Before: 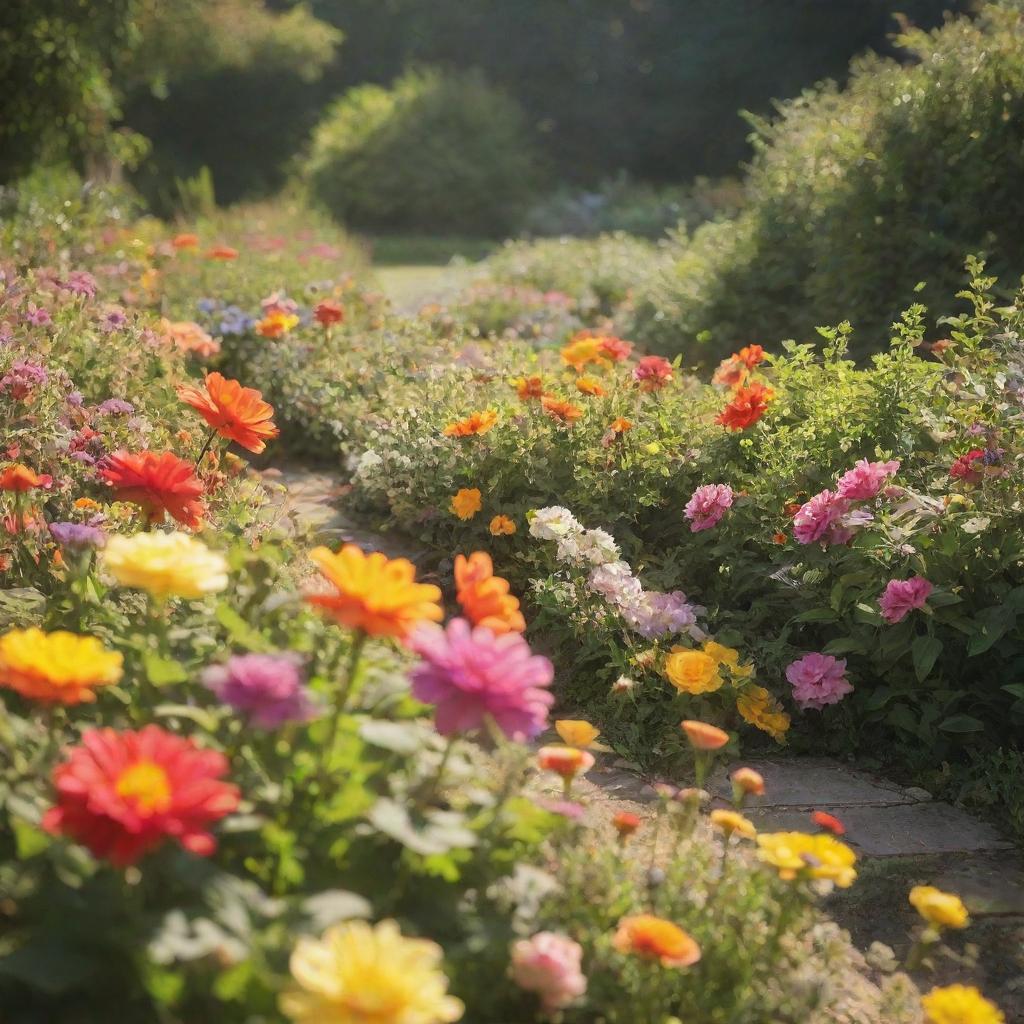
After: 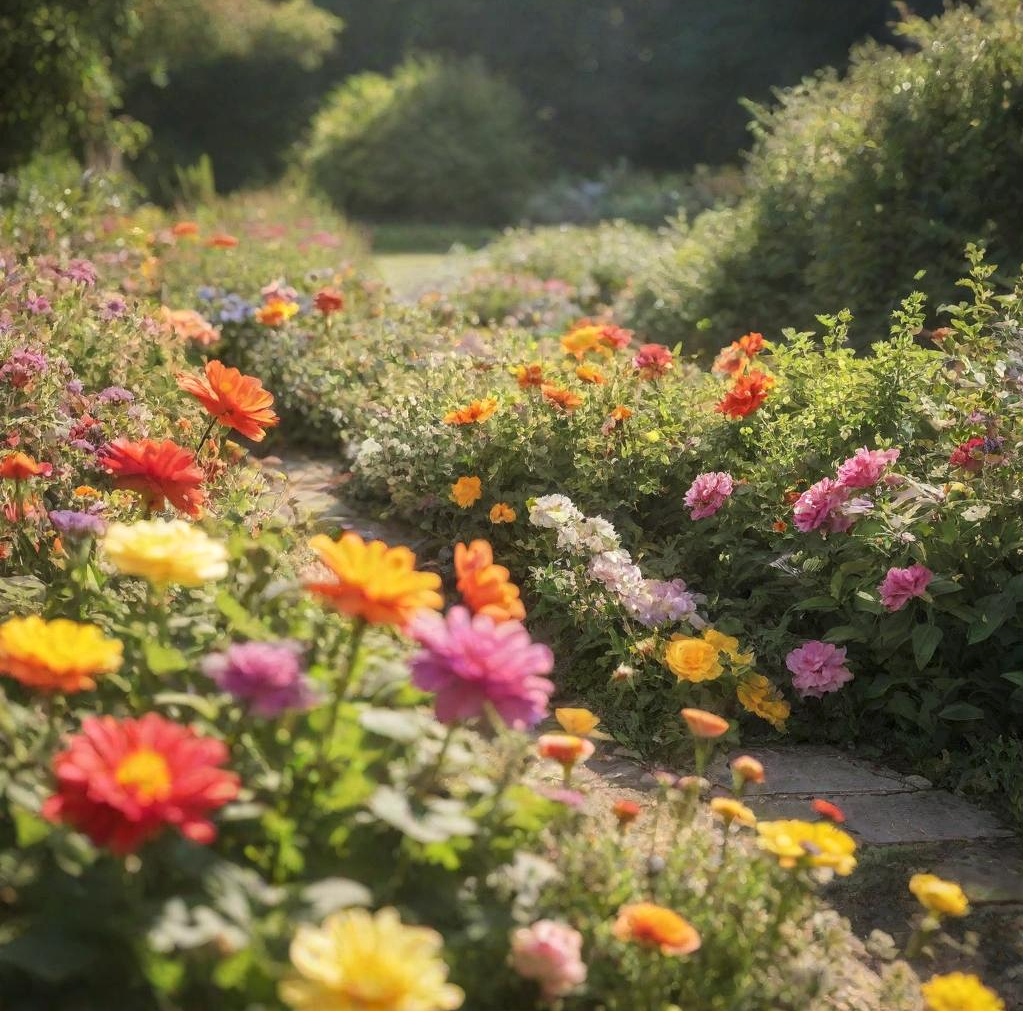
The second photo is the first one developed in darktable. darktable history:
local contrast: on, module defaults
crop: top 1.211%, right 0.081%
